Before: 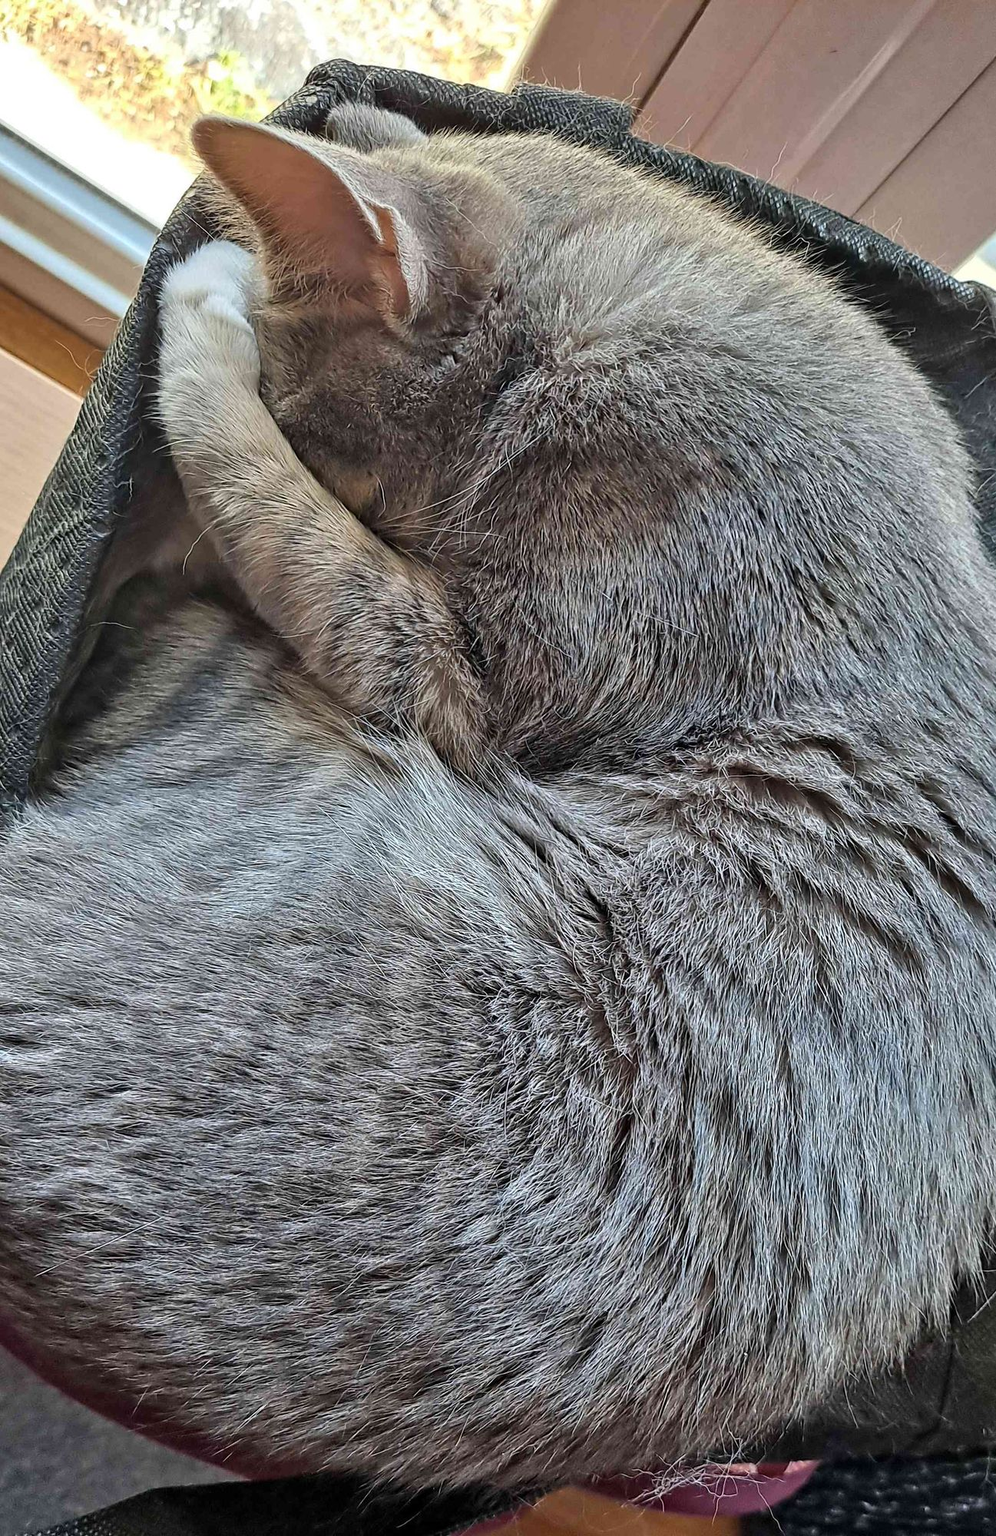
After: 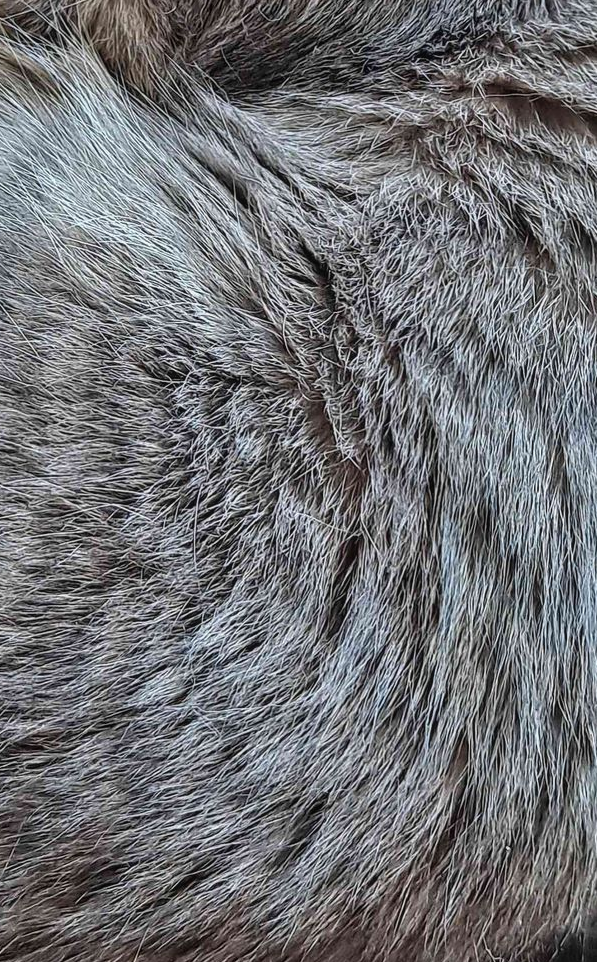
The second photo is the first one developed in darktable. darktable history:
local contrast: detail 109%
crop: left 35.728%, top 45.776%, right 18.216%, bottom 6.1%
